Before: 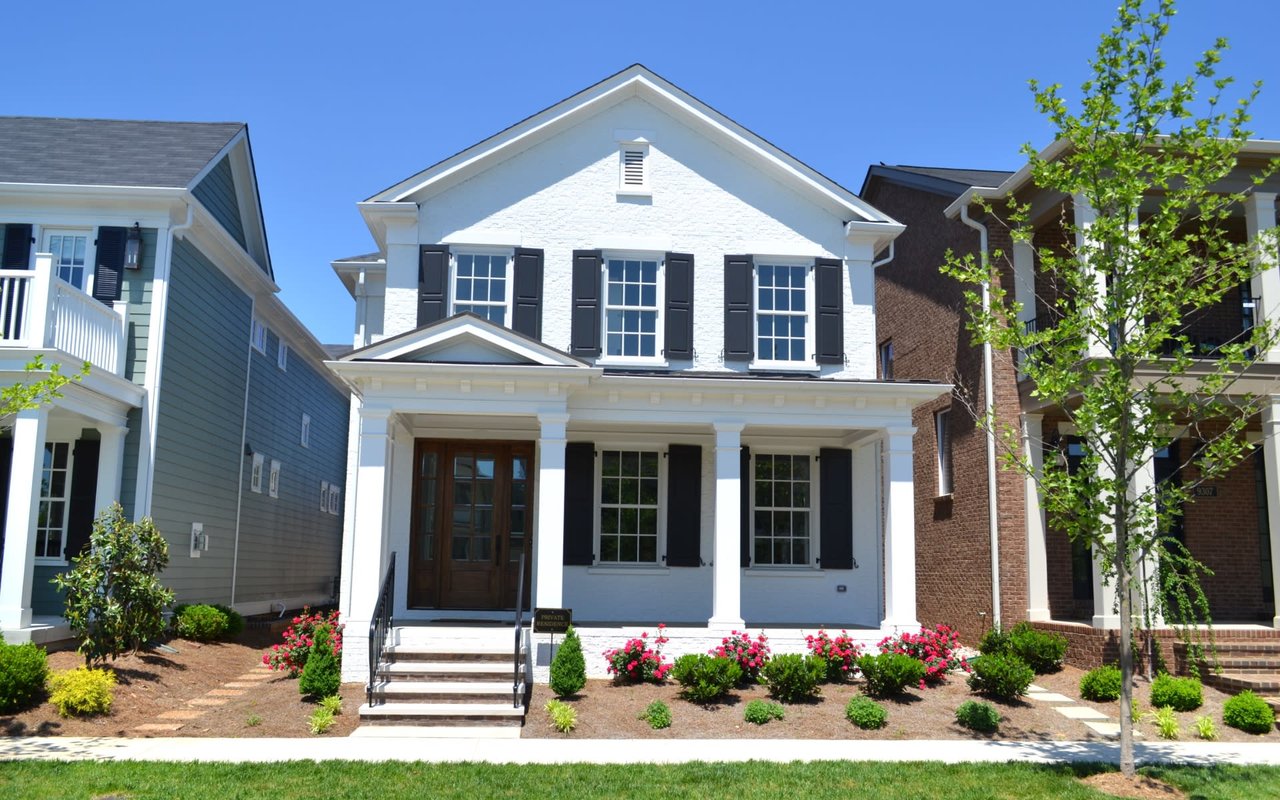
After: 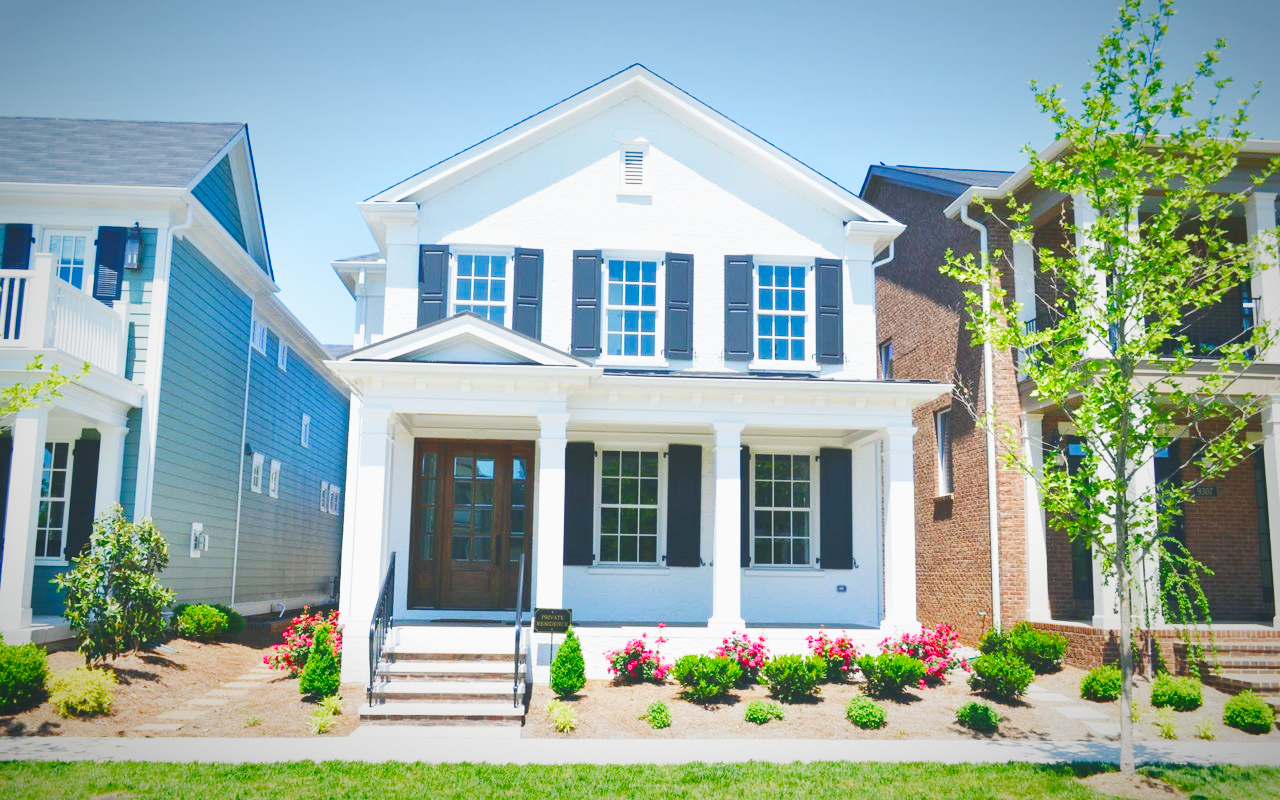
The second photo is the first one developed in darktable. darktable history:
vignetting: fall-off start 67.9%, fall-off radius 67.98%, brightness -0.567, saturation 0, automatic ratio true, unbound false
color balance rgb: power › chroma 0.528%, power › hue 214.92°, global offset › luminance 1.998%, perceptual saturation grading › global saturation 13.993%, perceptual saturation grading › highlights -30.766%, perceptual saturation grading › shadows 50.887%, contrast -9.484%
base curve: curves: ch0 [(0, 0) (0, 0.001) (0.001, 0.001) (0.004, 0.002) (0.007, 0.004) (0.015, 0.013) (0.033, 0.045) (0.052, 0.096) (0.075, 0.17) (0.099, 0.241) (0.163, 0.42) (0.219, 0.55) (0.259, 0.616) (0.327, 0.722) (0.365, 0.765) (0.522, 0.873) (0.547, 0.881) (0.689, 0.919) (0.826, 0.952) (1, 1)], preserve colors none
